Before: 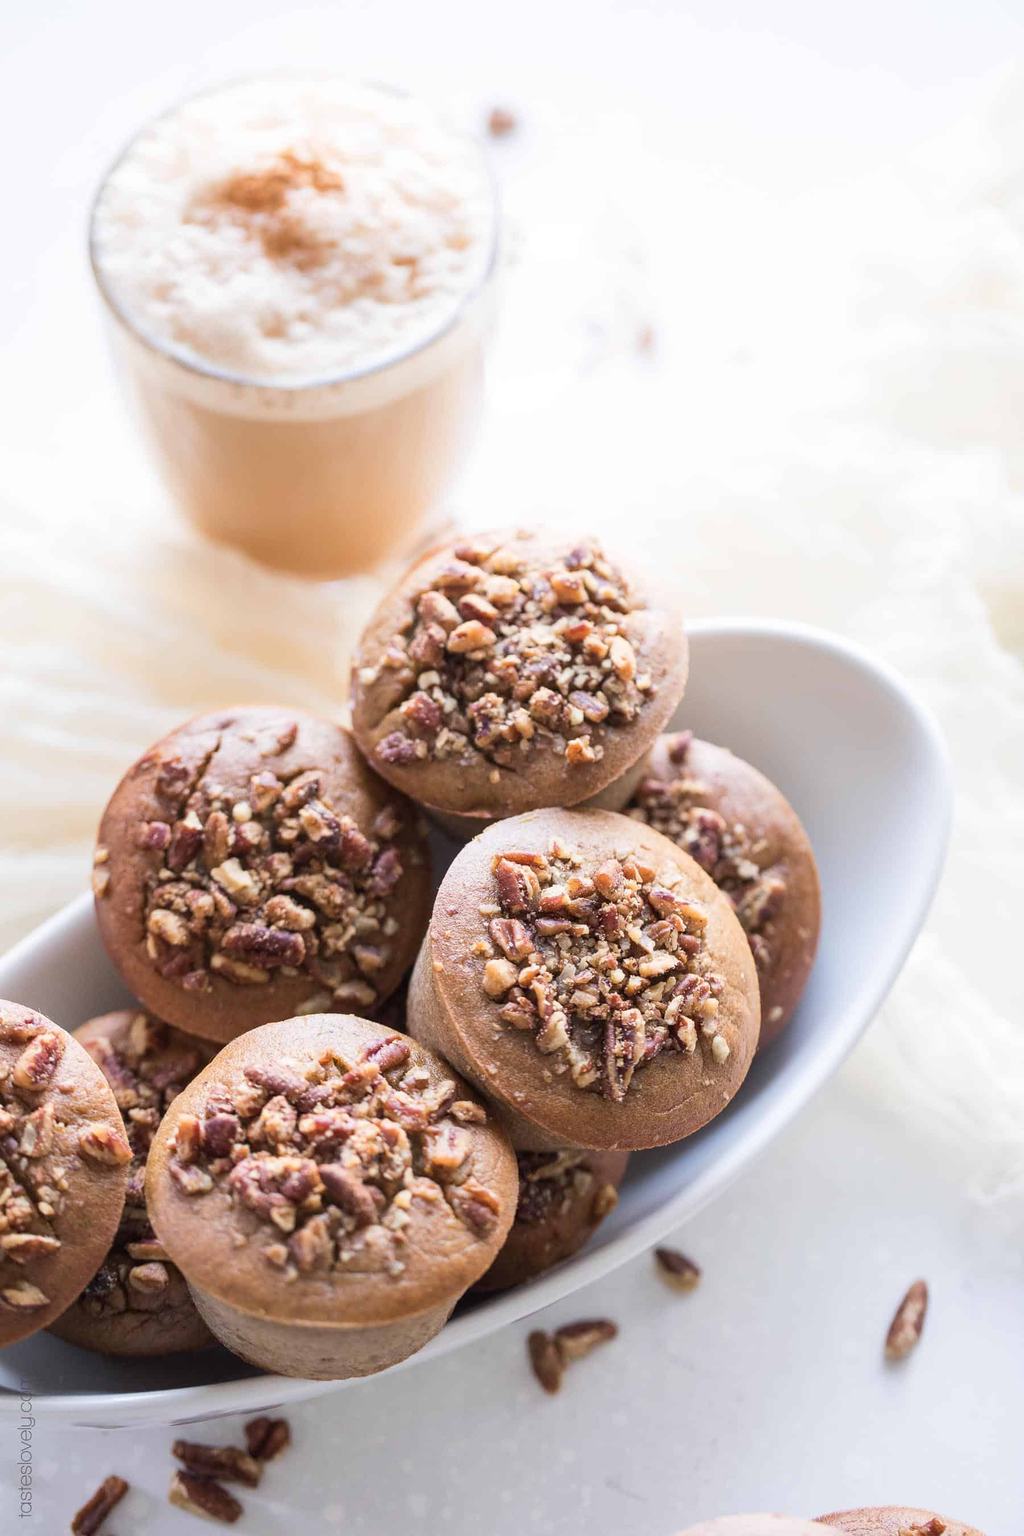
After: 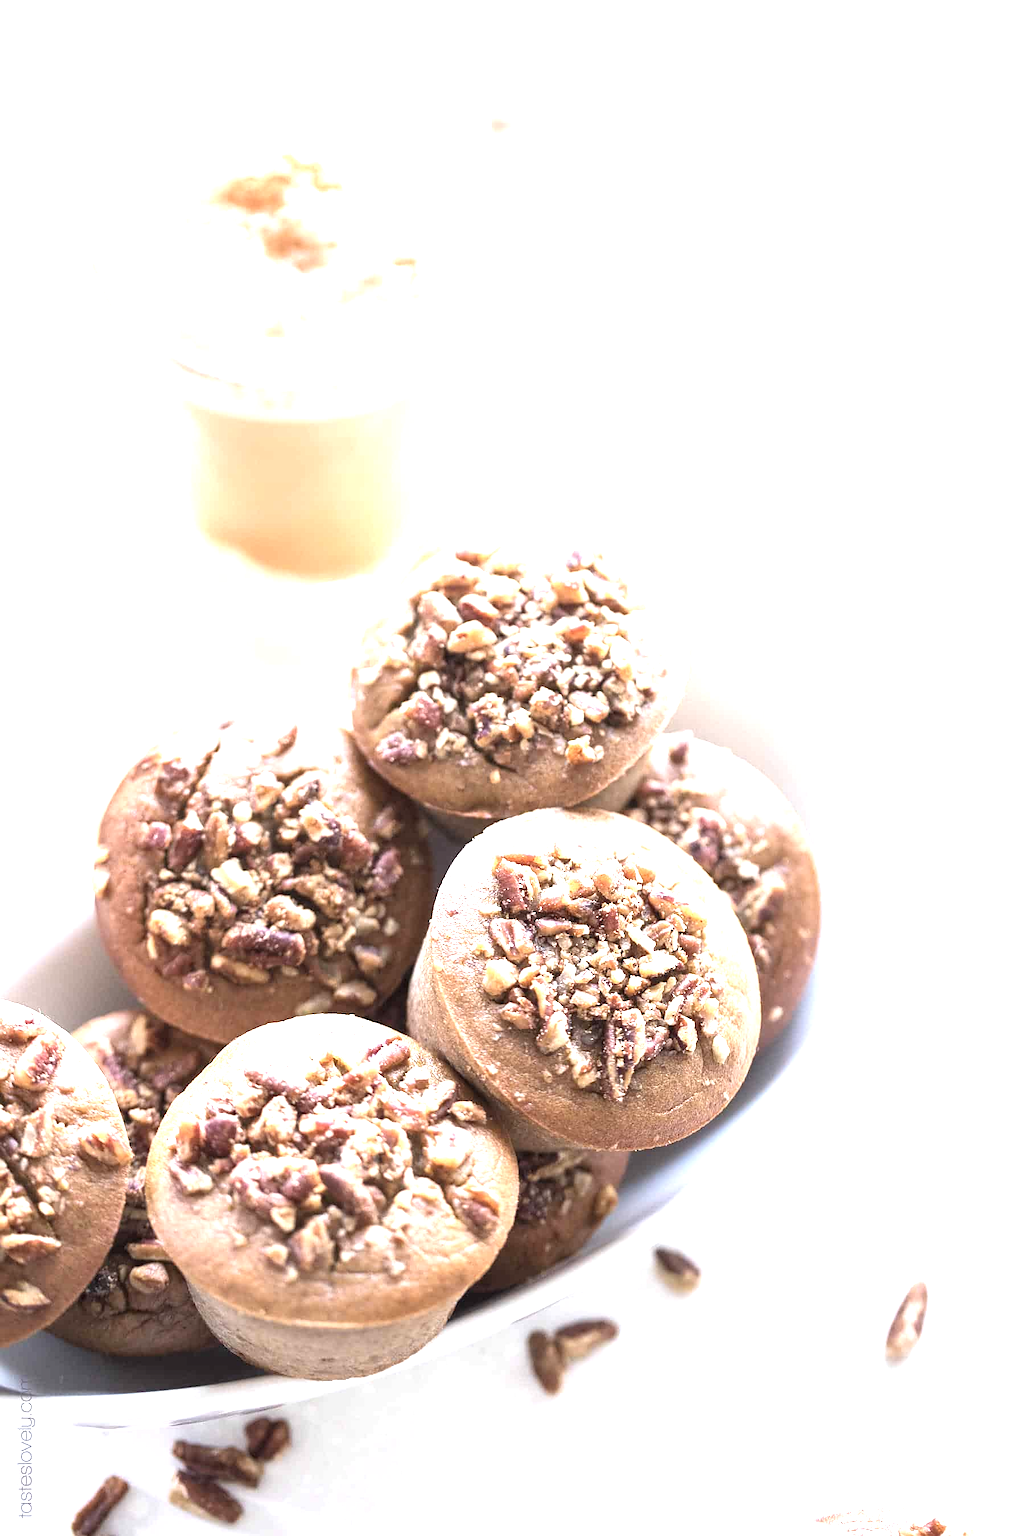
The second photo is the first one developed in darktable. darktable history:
color correction: saturation 0.8
sharpen: amount 0.2
exposure: black level correction 0, exposure 1.3 EV, compensate exposure bias true, compensate highlight preservation false
